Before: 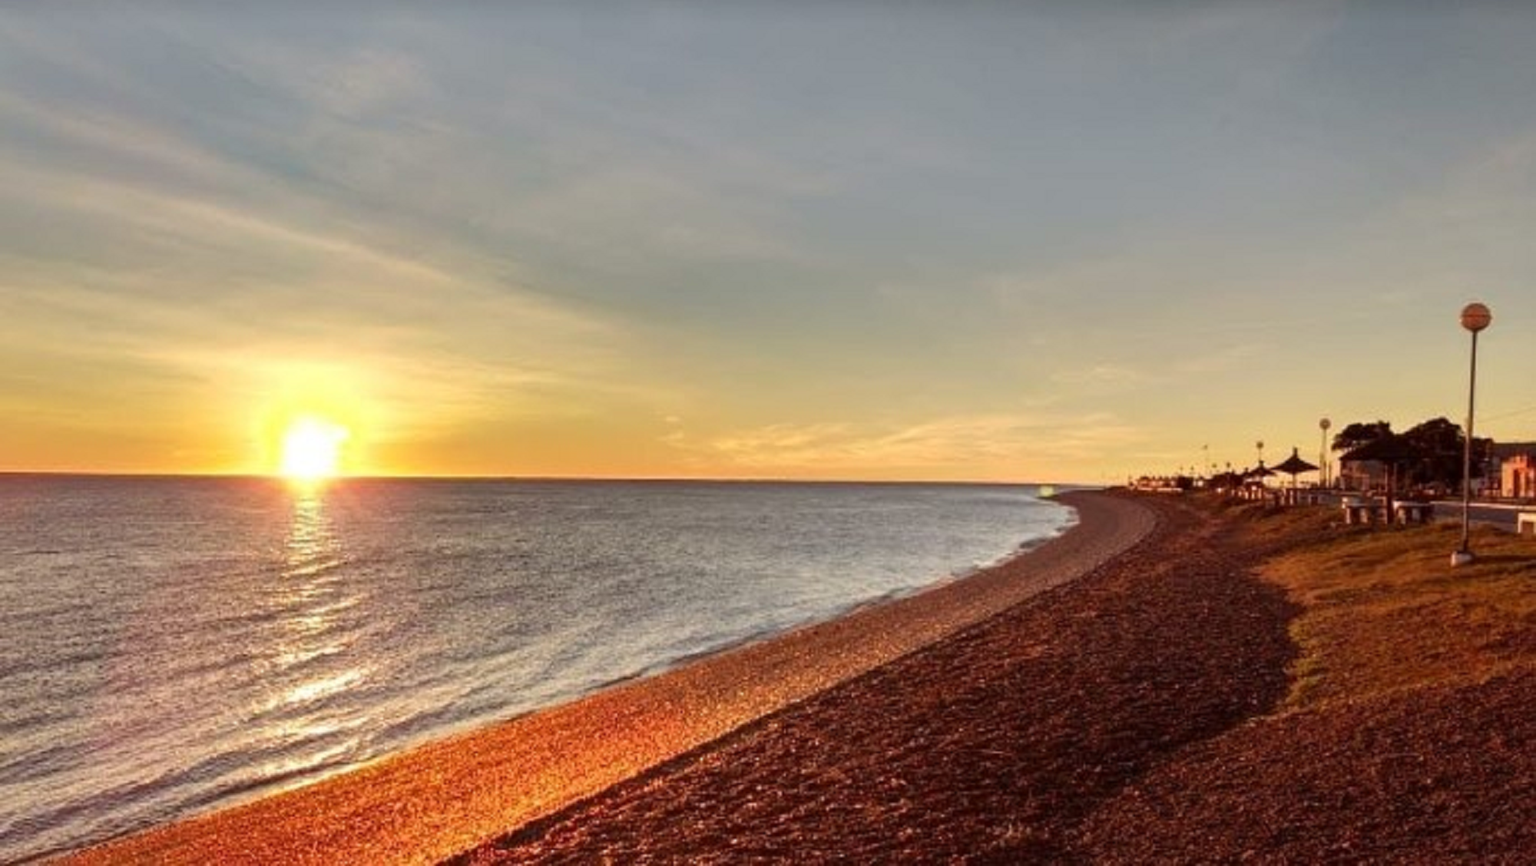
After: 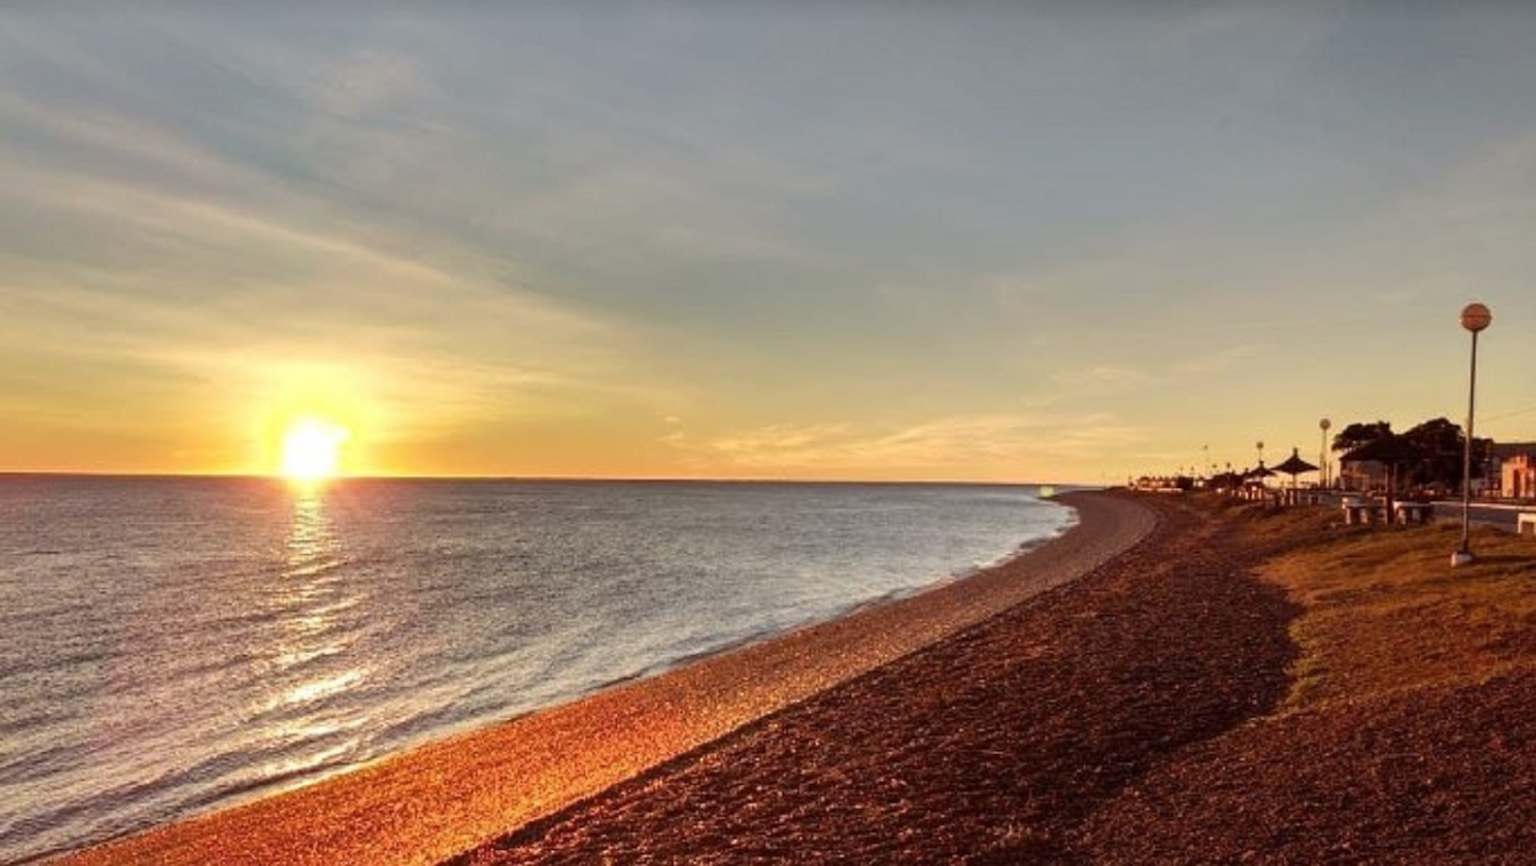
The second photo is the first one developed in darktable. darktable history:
contrast brightness saturation: saturation -0.05
rotate and perspective: automatic cropping original format, crop left 0, crop top 0
